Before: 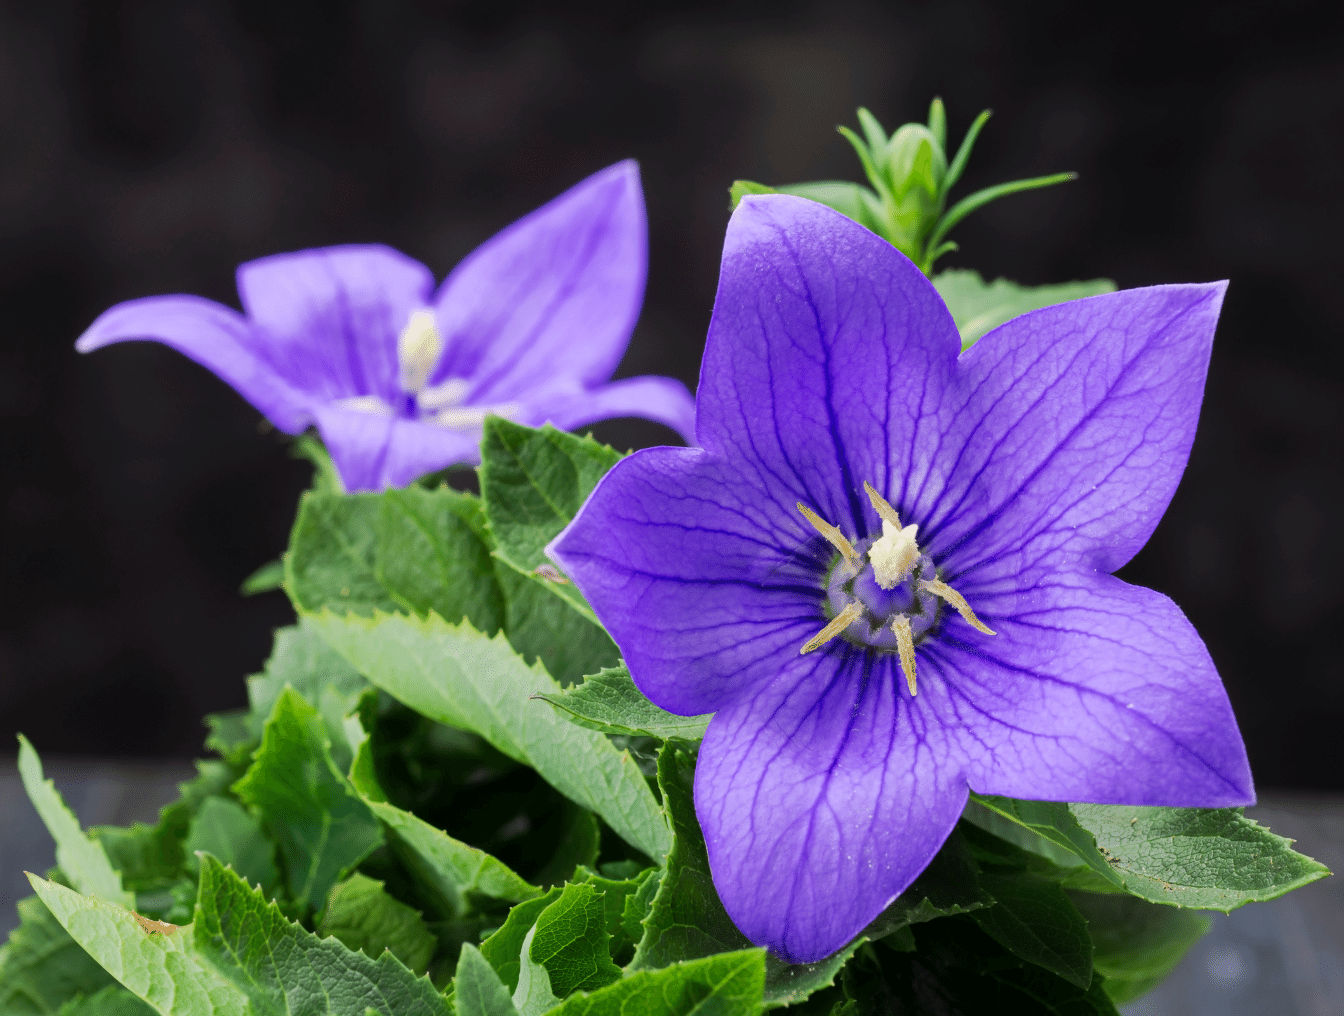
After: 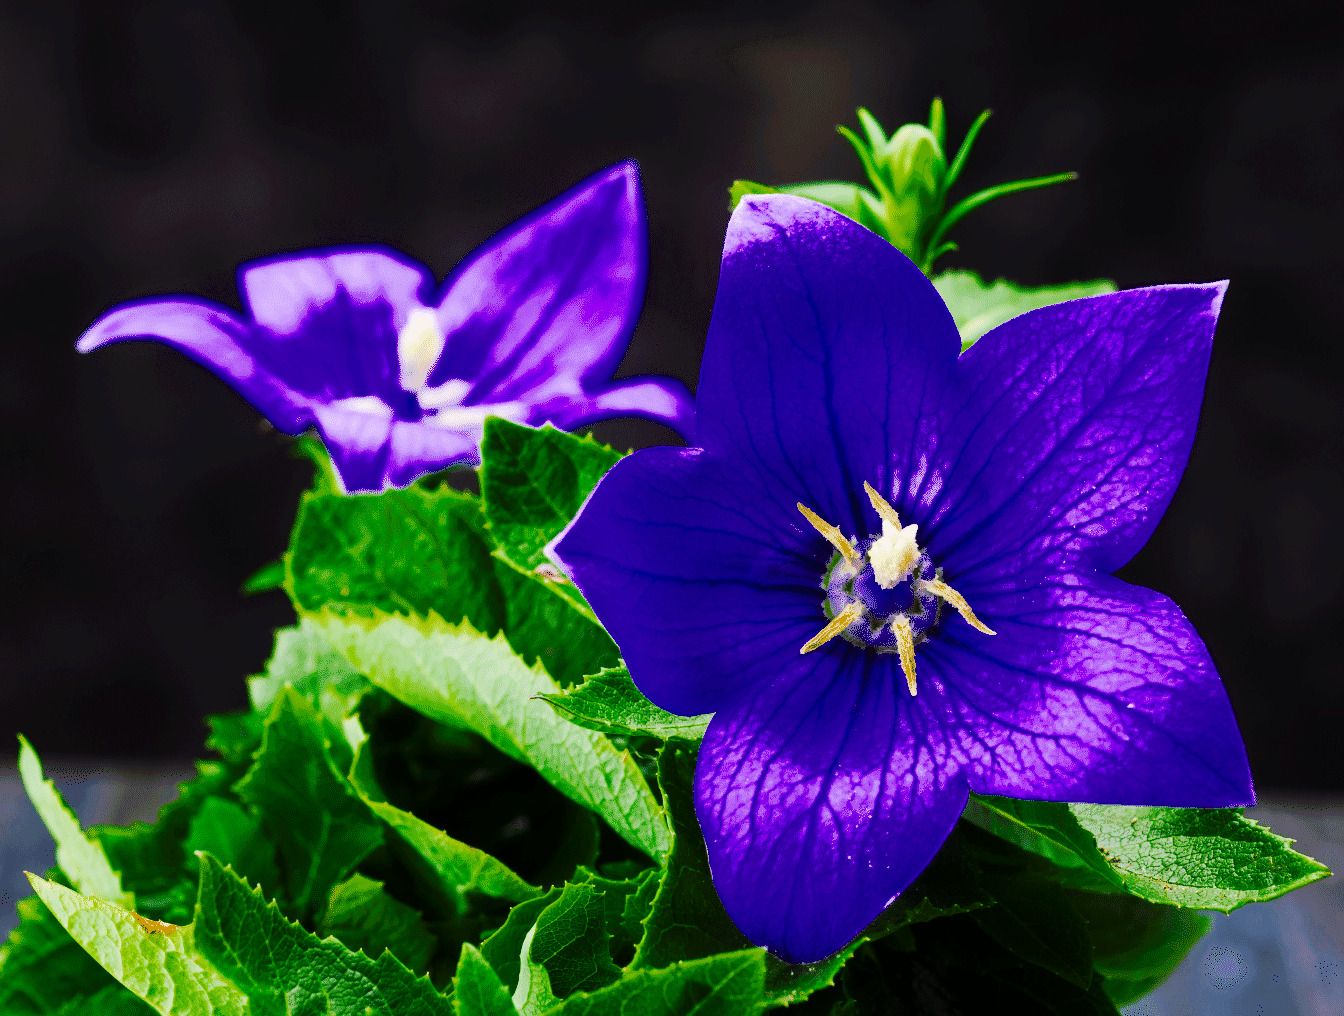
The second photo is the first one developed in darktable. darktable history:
base curve: curves: ch0 [(0, 0) (0.032, 0.025) (0.121, 0.166) (0.206, 0.329) (0.605, 0.79) (1, 1)], preserve colors none
color balance rgb: perceptual saturation grading › global saturation 35.909%, perceptual saturation grading › shadows 36.129%, saturation formula JzAzBz (2021)
